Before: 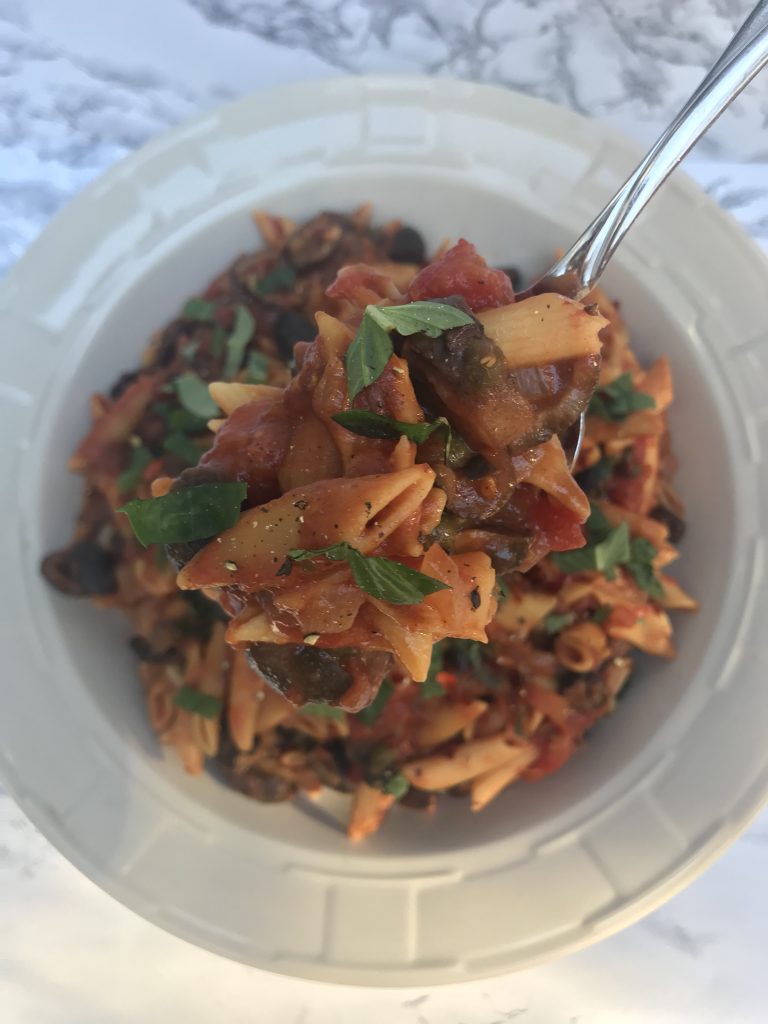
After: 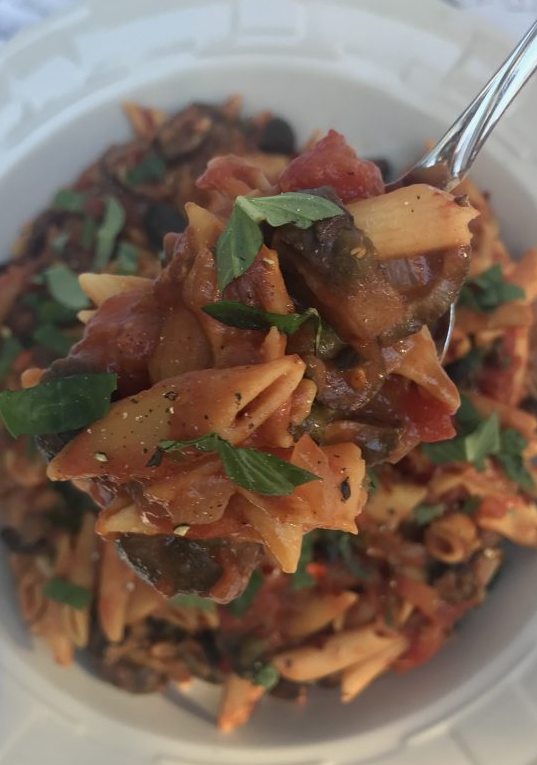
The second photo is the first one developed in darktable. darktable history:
exposure: black level correction 0.002, exposure -0.1 EV, compensate highlight preservation false
crop and rotate: left 17.046%, top 10.659%, right 12.989%, bottom 14.553%
